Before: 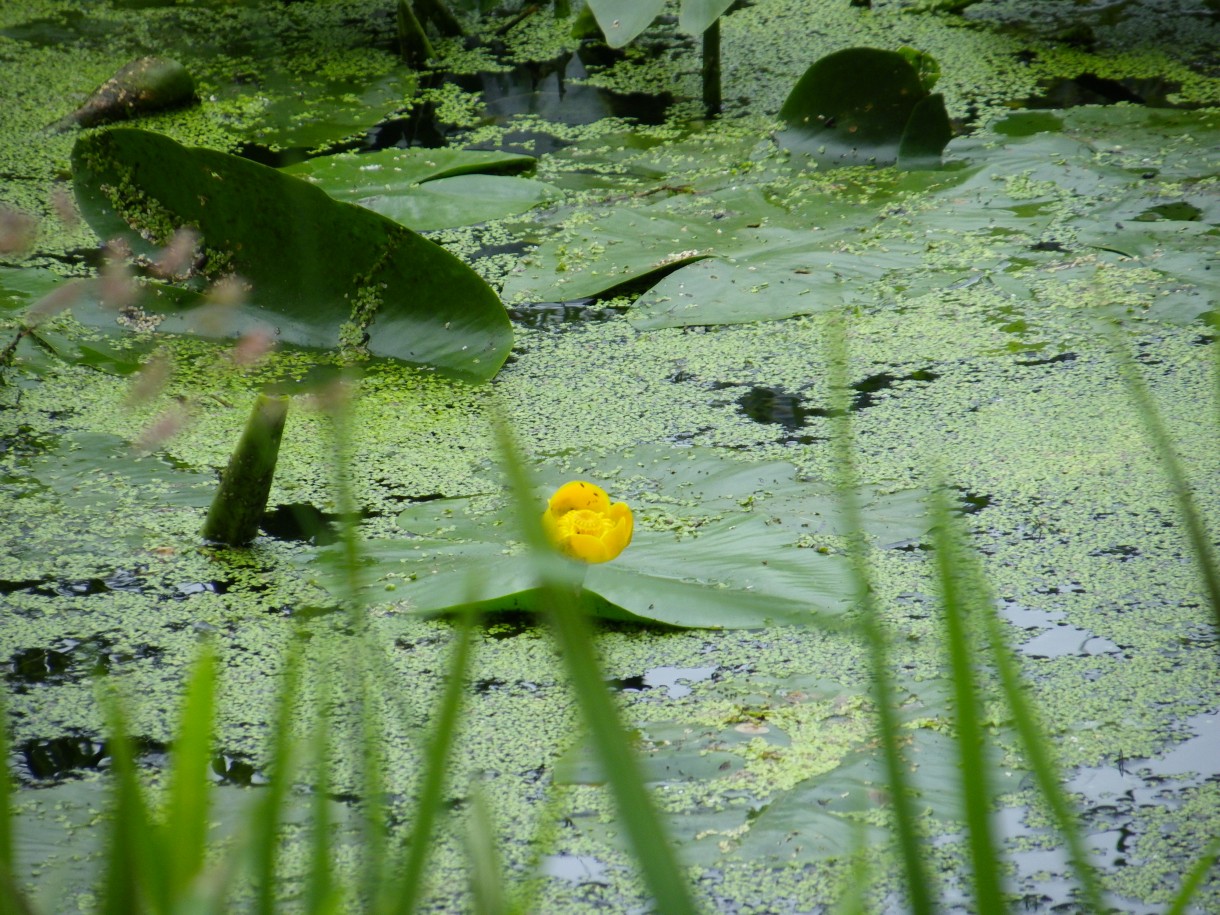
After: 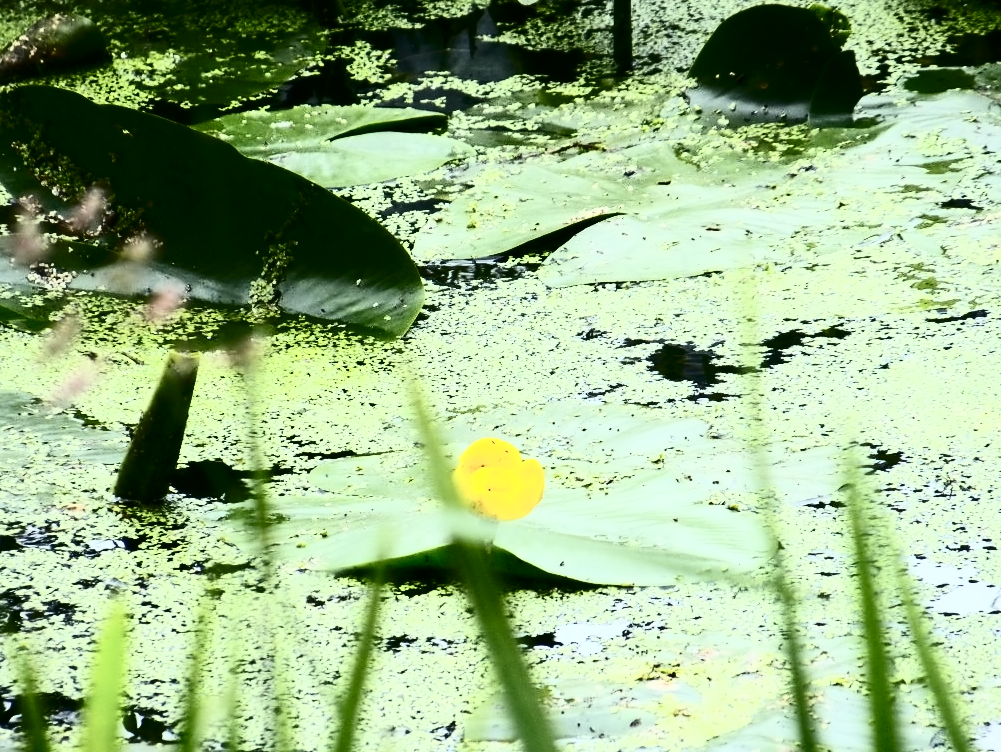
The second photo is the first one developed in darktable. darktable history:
contrast equalizer: y [[0.5 ×4, 0.525, 0.667], [0.5 ×6], [0.5 ×6], [0 ×4, 0.042, 0], [0, 0, 0.004, 0.1, 0.191, 0.131]]
contrast brightness saturation: contrast 0.94, brightness 0.201
crop and rotate: left 7.319%, top 4.709%, right 10.619%, bottom 13.006%
exposure: exposure 0.128 EV, compensate highlight preservation false
